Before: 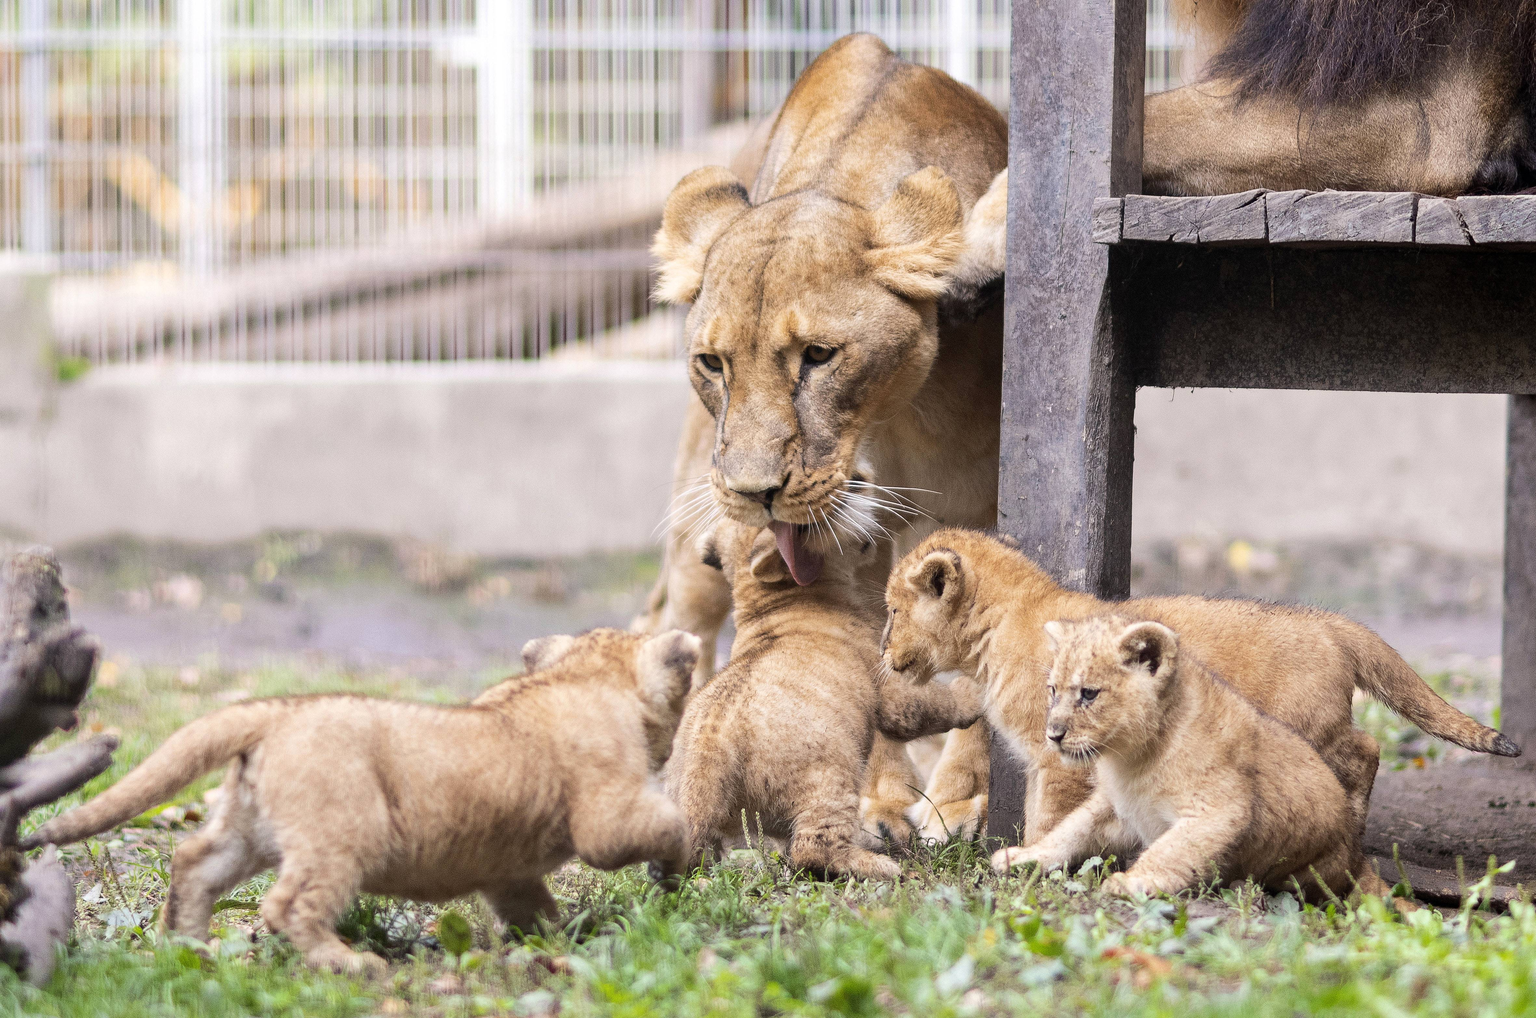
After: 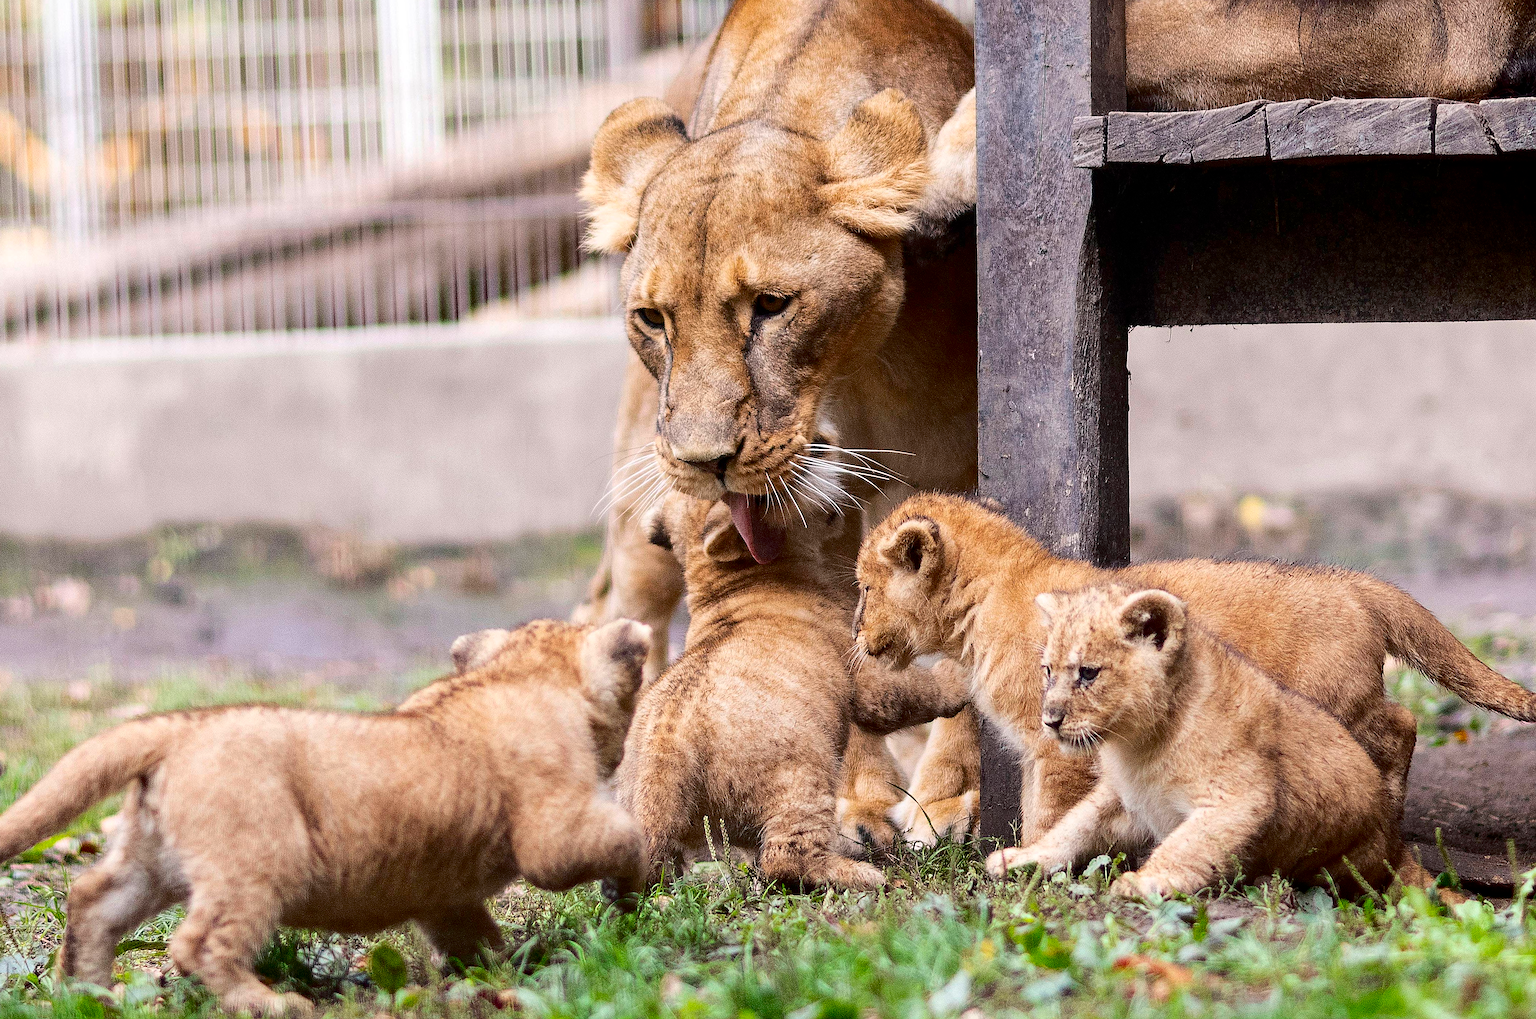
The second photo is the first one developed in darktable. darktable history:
sharpen: on, module defaults
crop and rotate: angle 2.14°, left 5.856%, top 5.701%
contrast brightness saturation: contrast 0.126, brightness -0.224, saturation 0.141
